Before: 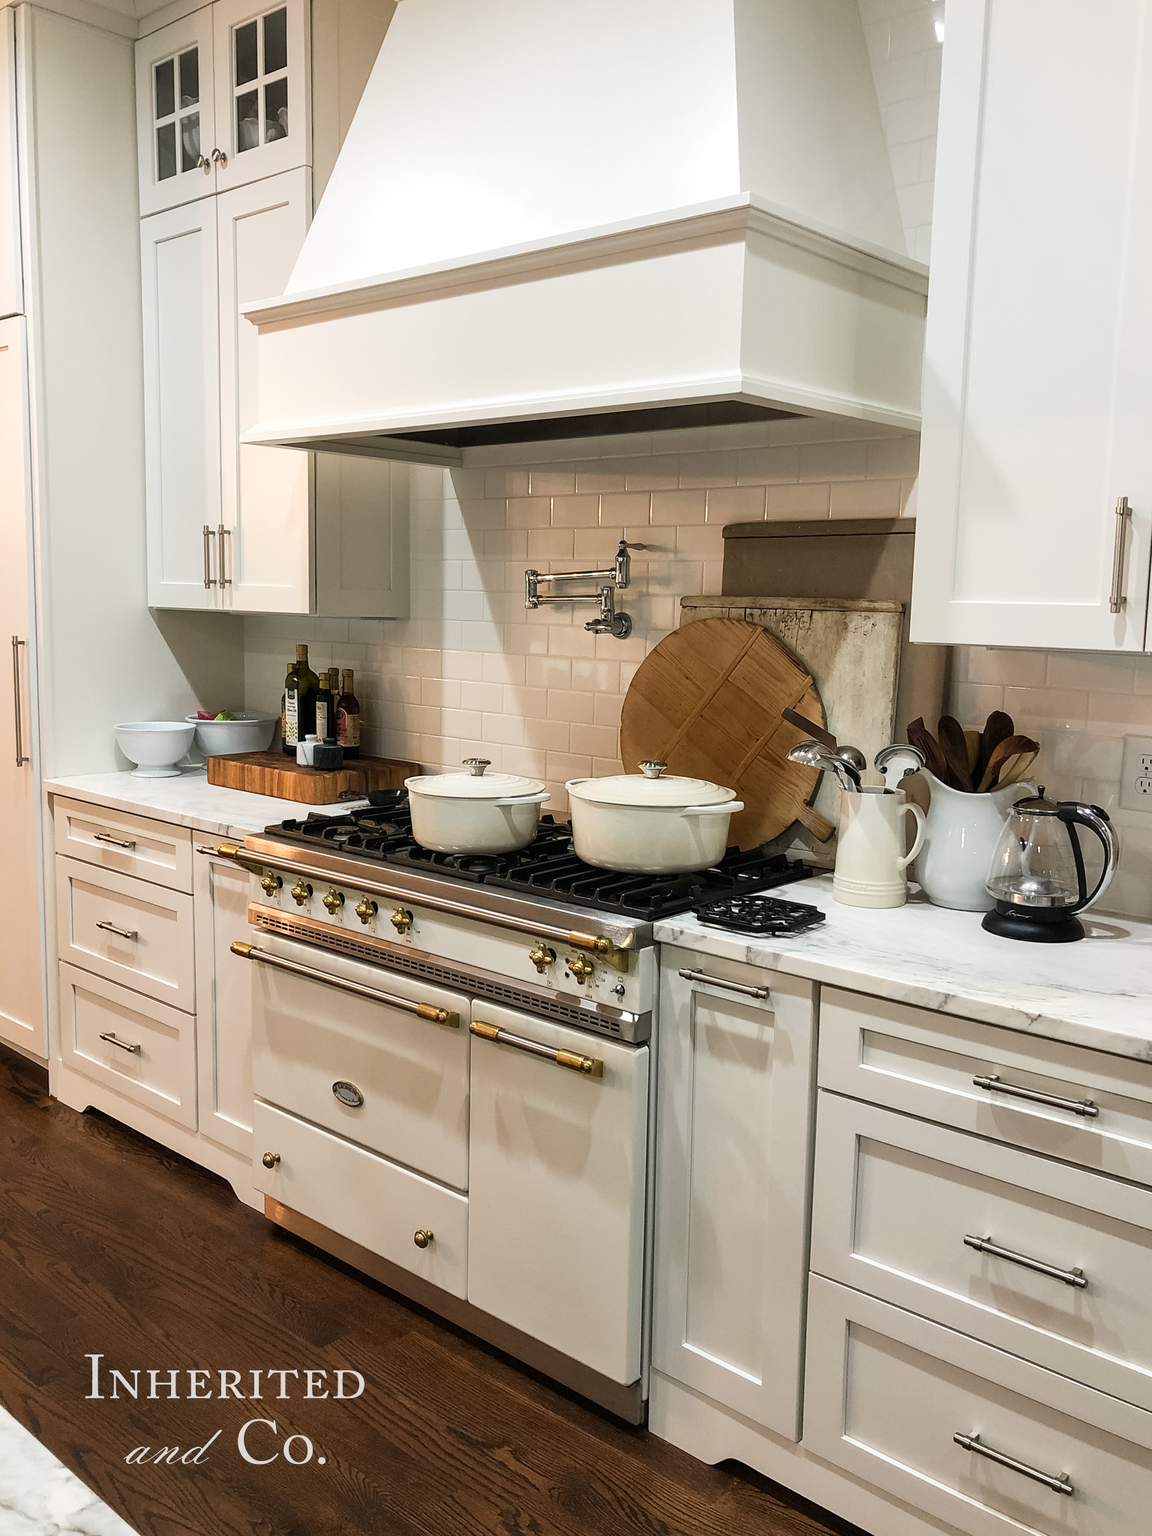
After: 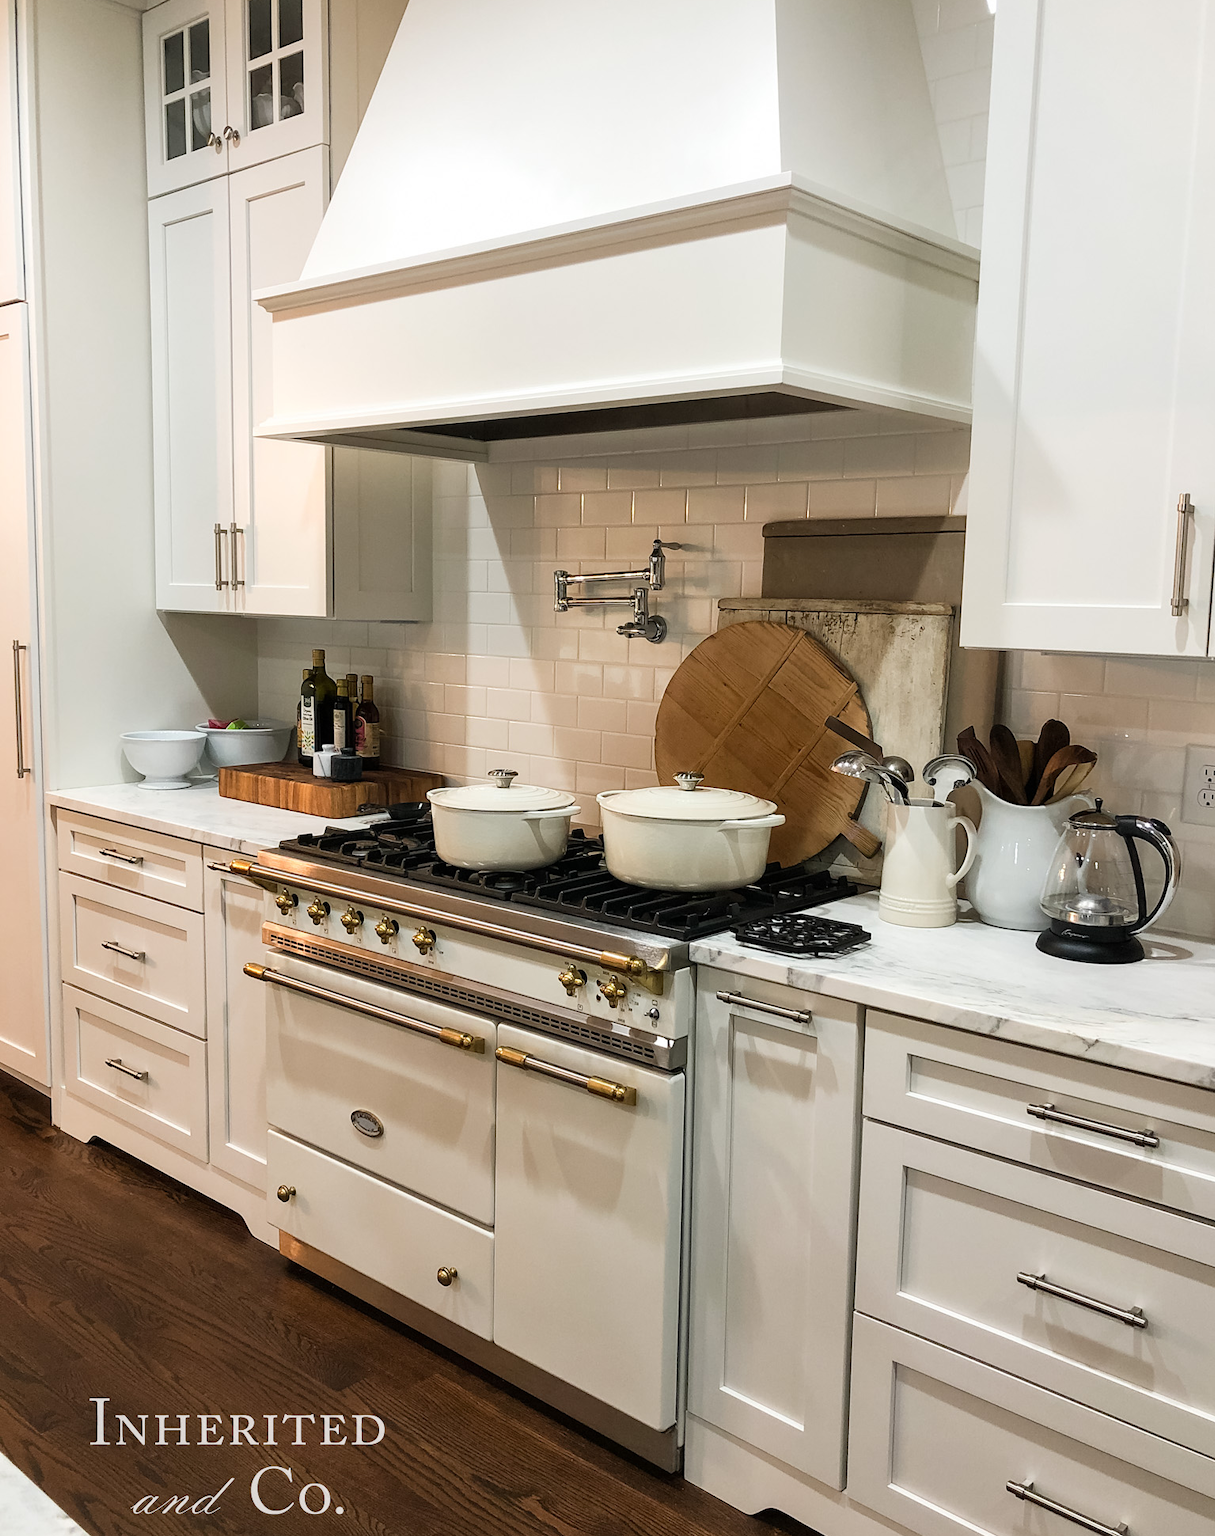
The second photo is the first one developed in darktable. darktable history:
crop and rotate: top 1.934%, bottom 3.251%
